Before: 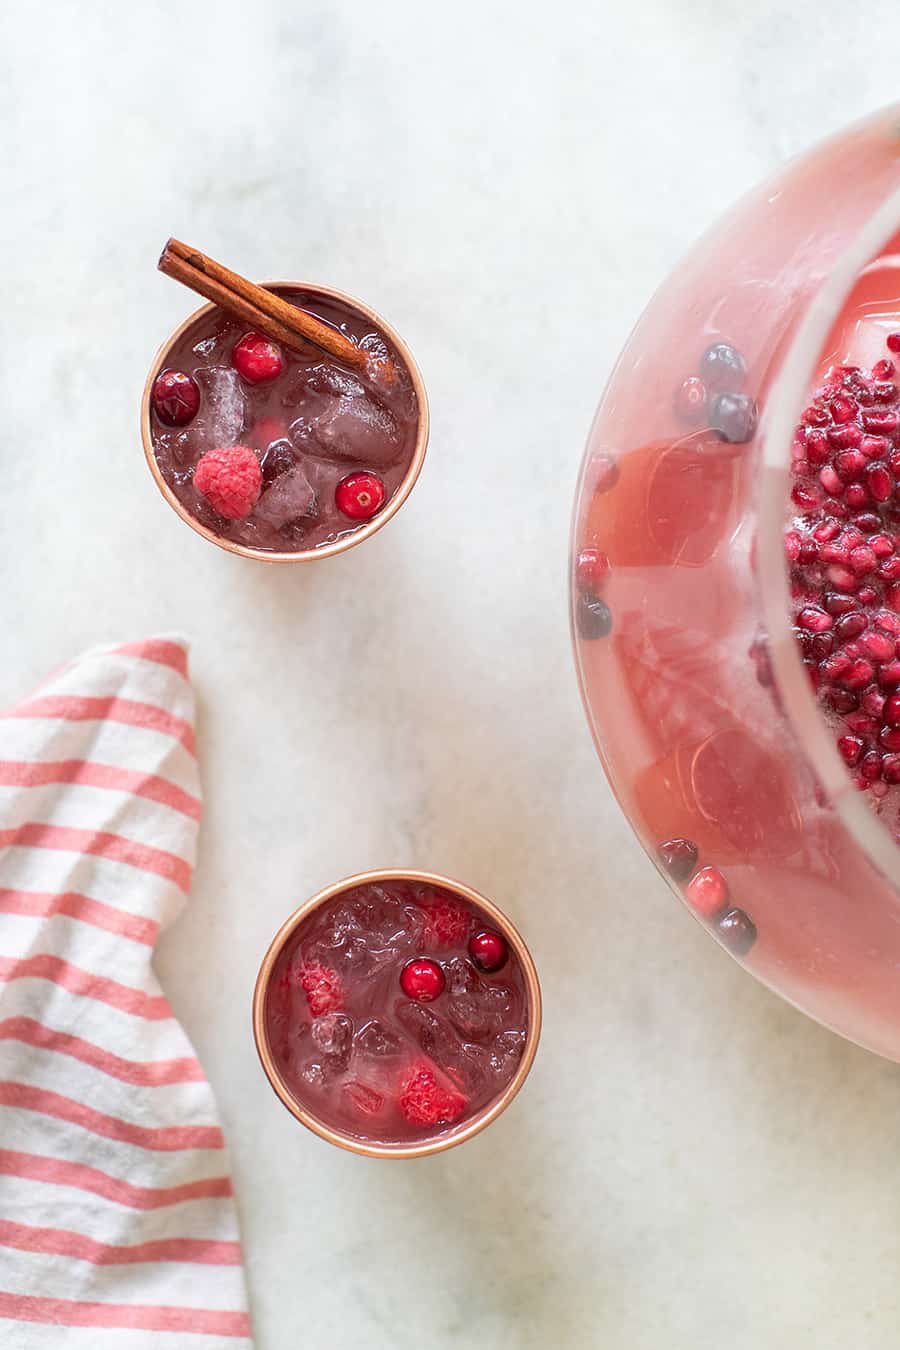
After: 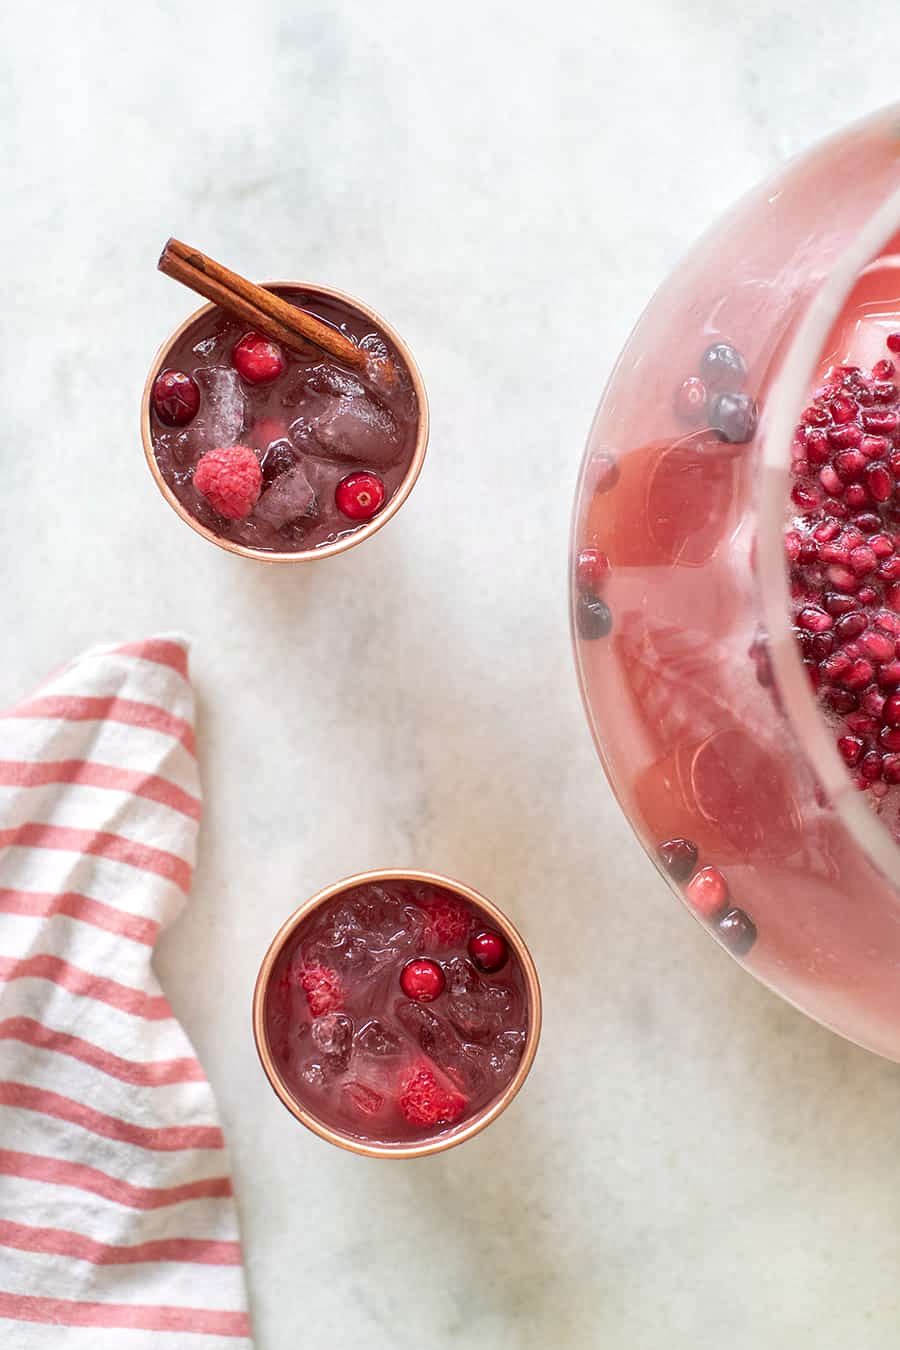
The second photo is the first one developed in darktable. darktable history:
tone equalizer: on, module defaults
contrast equalizer: y [[0.6 ×6], [0.55 ×6], [0 ×6], [0 ×6], [0 ×6]], mix -0.314
local contrast: mode bilateral grid, contrast 50, coarseness 49, detail 150%, midtone range 0.2
